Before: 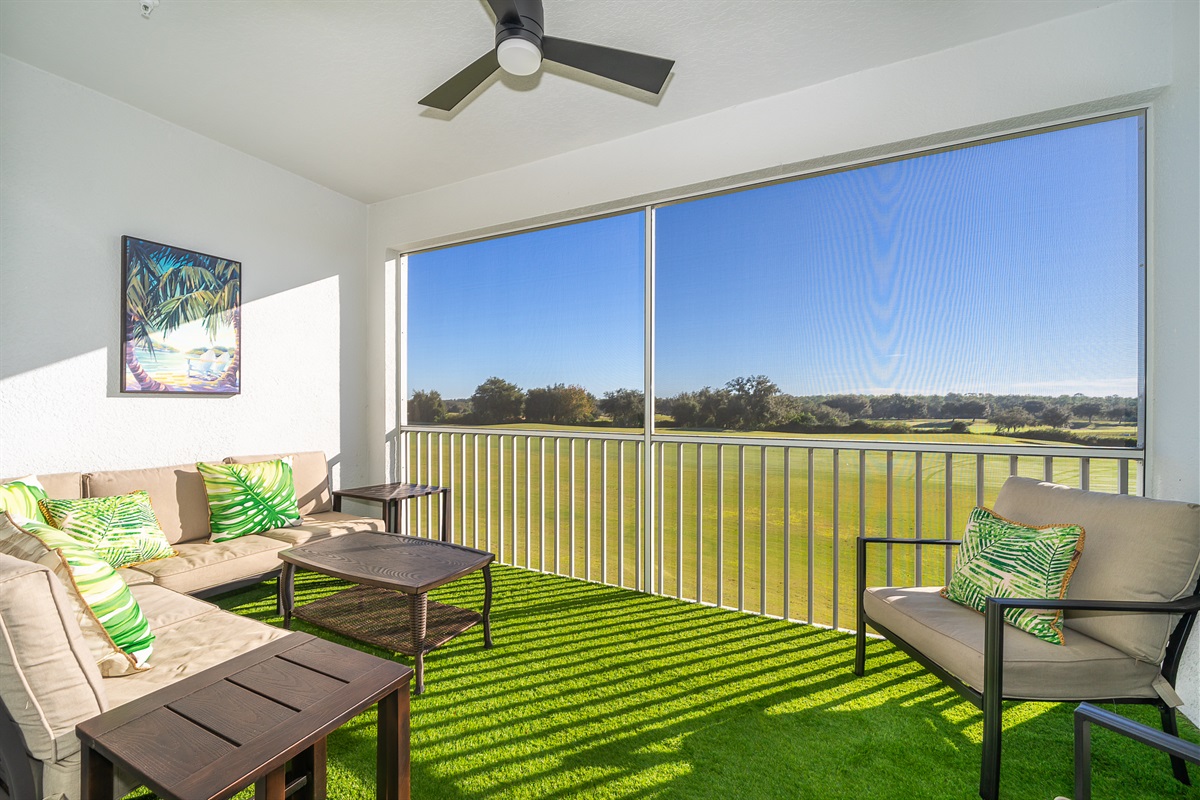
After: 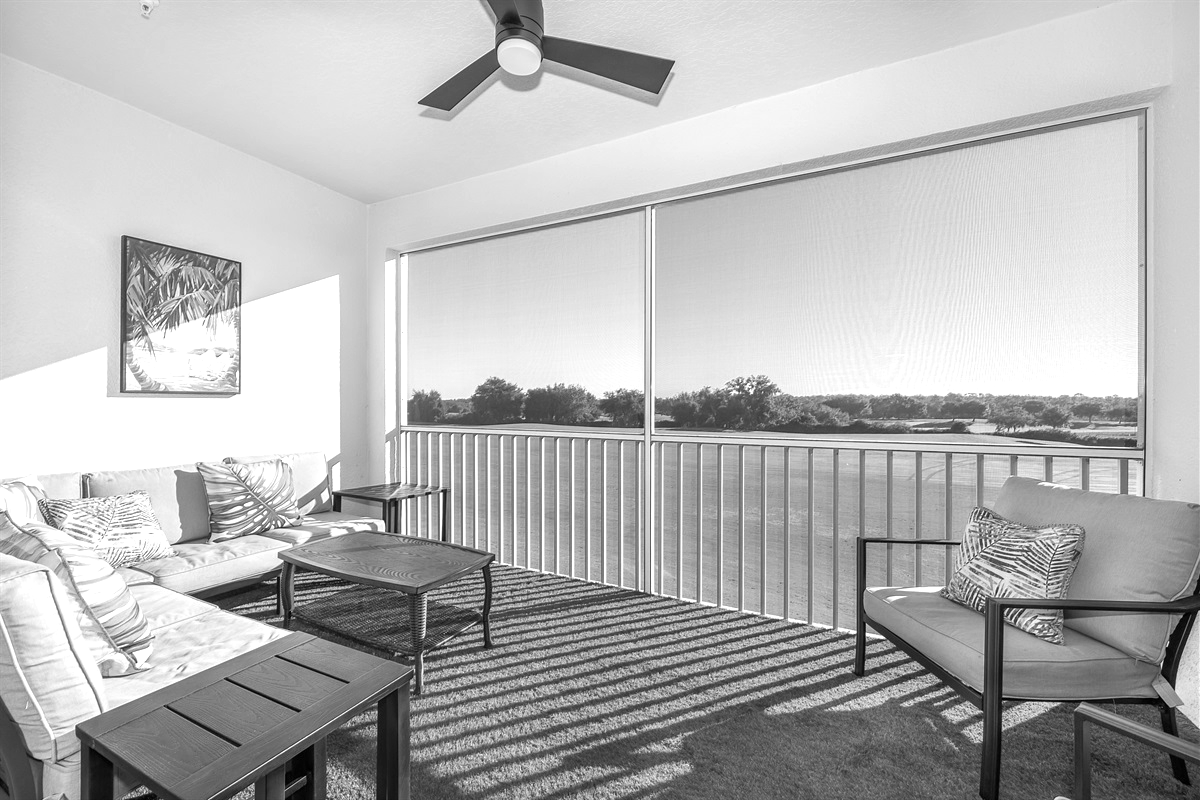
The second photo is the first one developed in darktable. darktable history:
exposure: black level correction 0.001, exposure 0.499 EV, compensate exposure bias true, compensate highlight preservation false
color calibration: output gray [0.23, 0.37, 0.4, 0], x 0.369, y 0.382, temperature 4319.15 K
